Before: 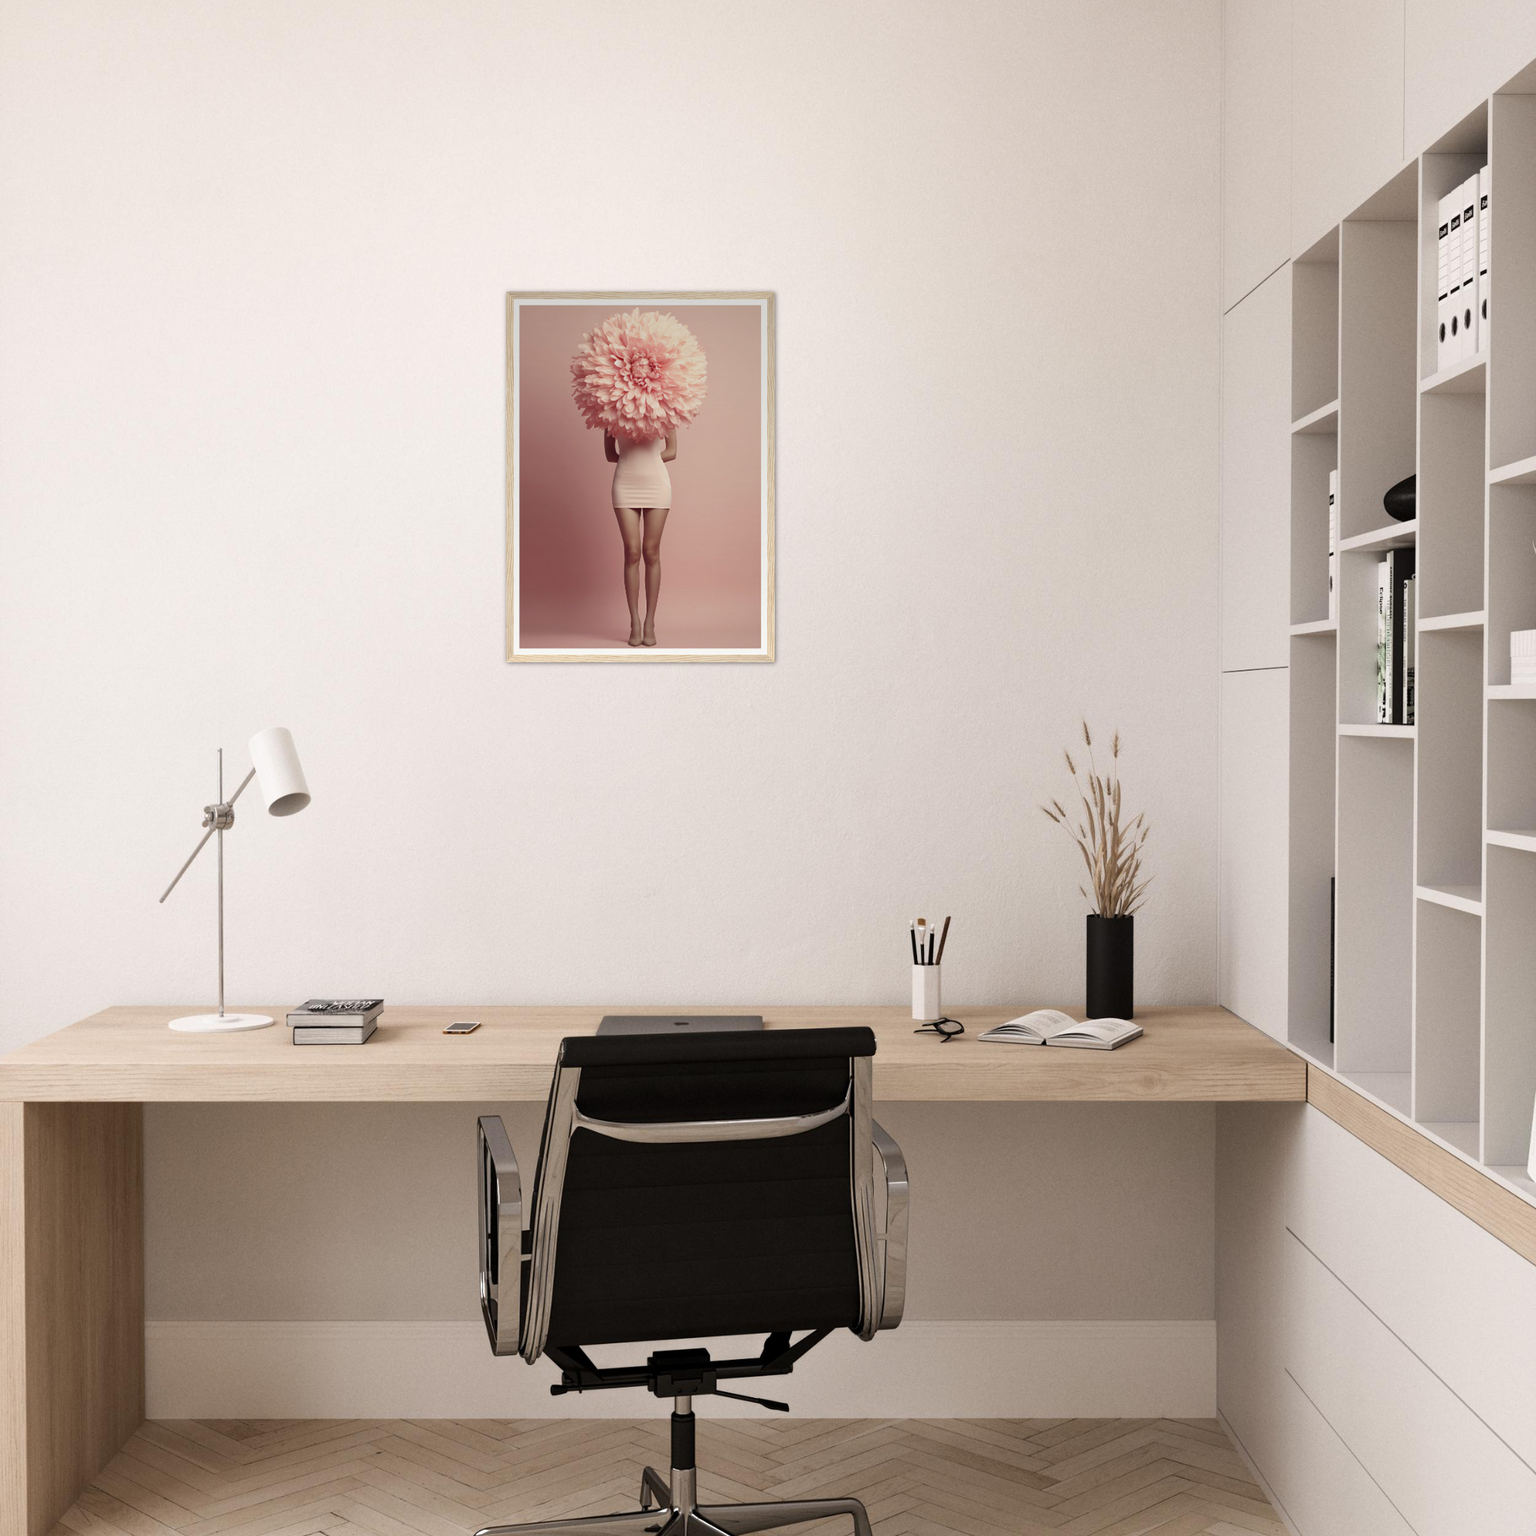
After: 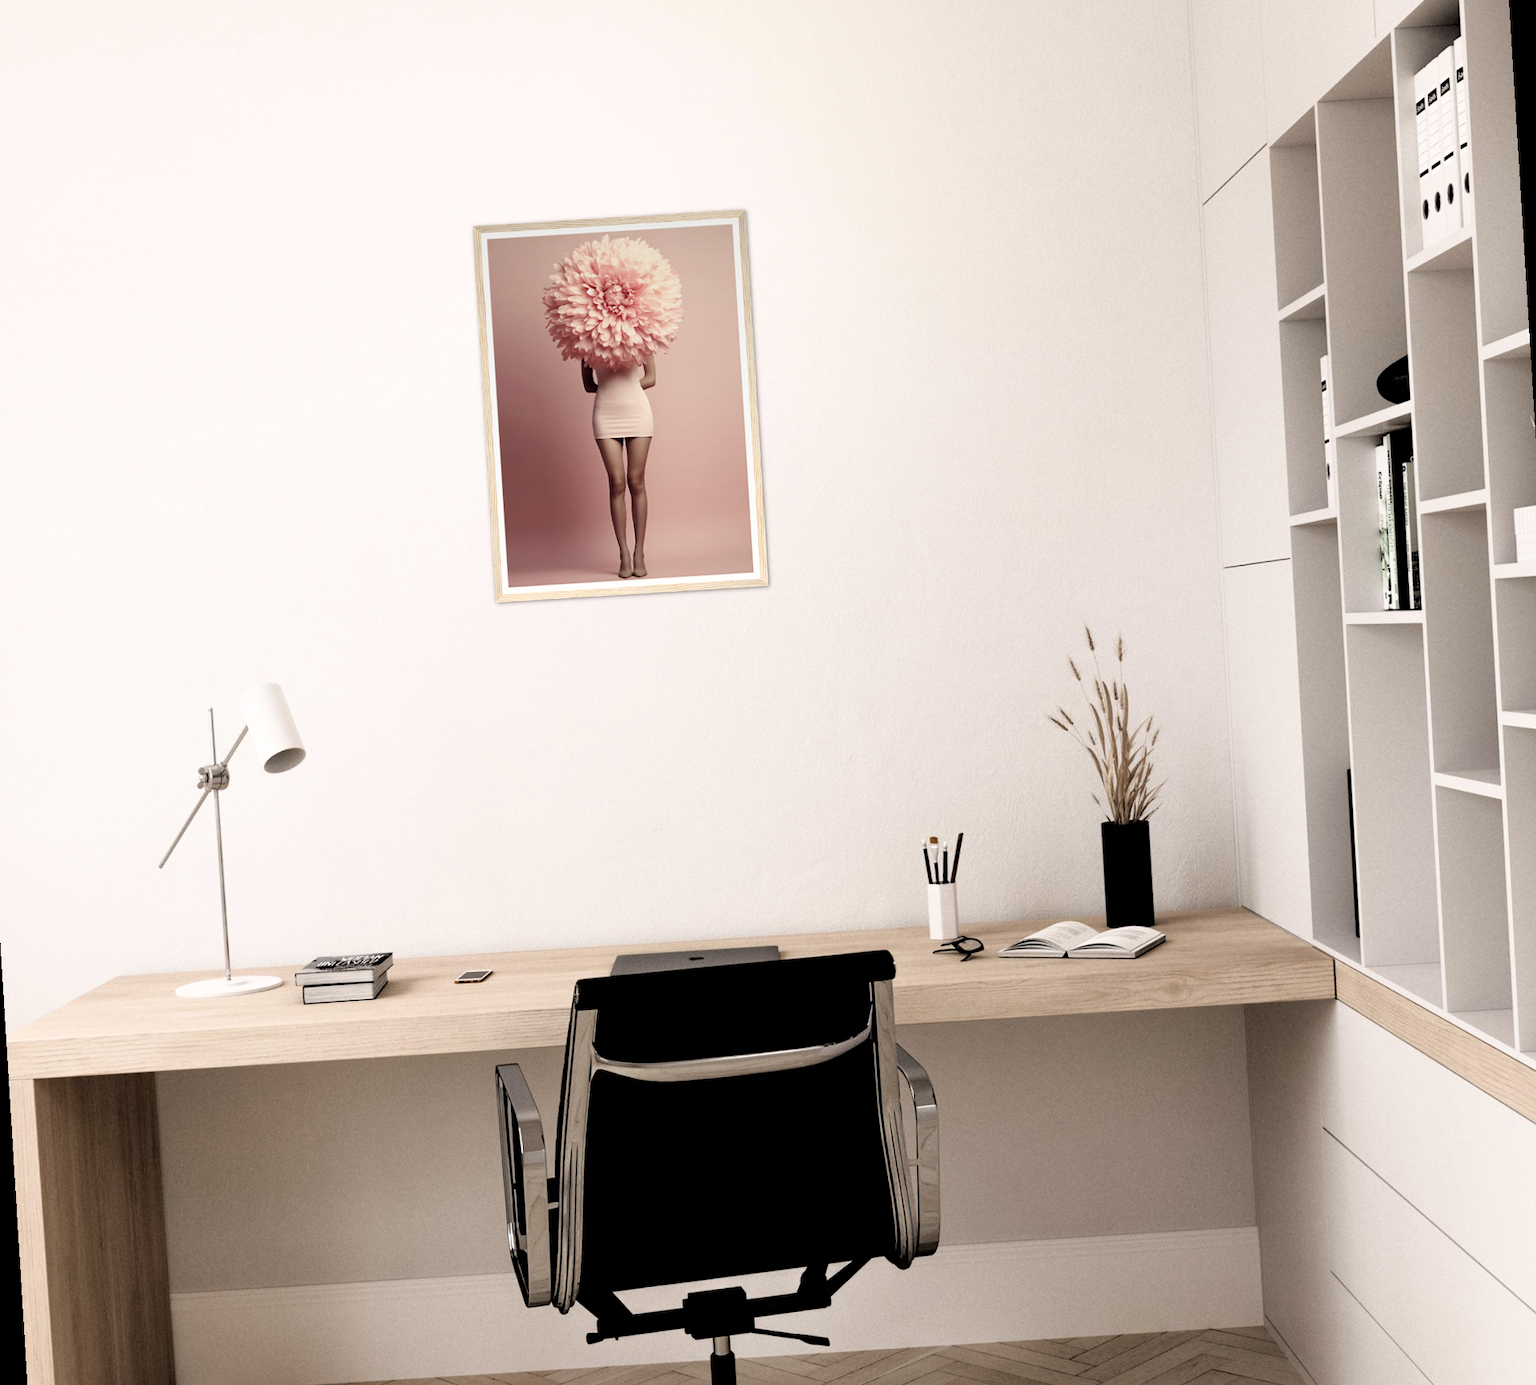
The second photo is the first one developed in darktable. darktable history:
rotate and perspective: rotation -3.52°, crop left 0.036, crop right 0.964, crop top 0.081, crop bottom 0.919
filmic rgb: black relative exposure -3.64 EV, white relative exposure 2.44 EV, hardness 3.29
